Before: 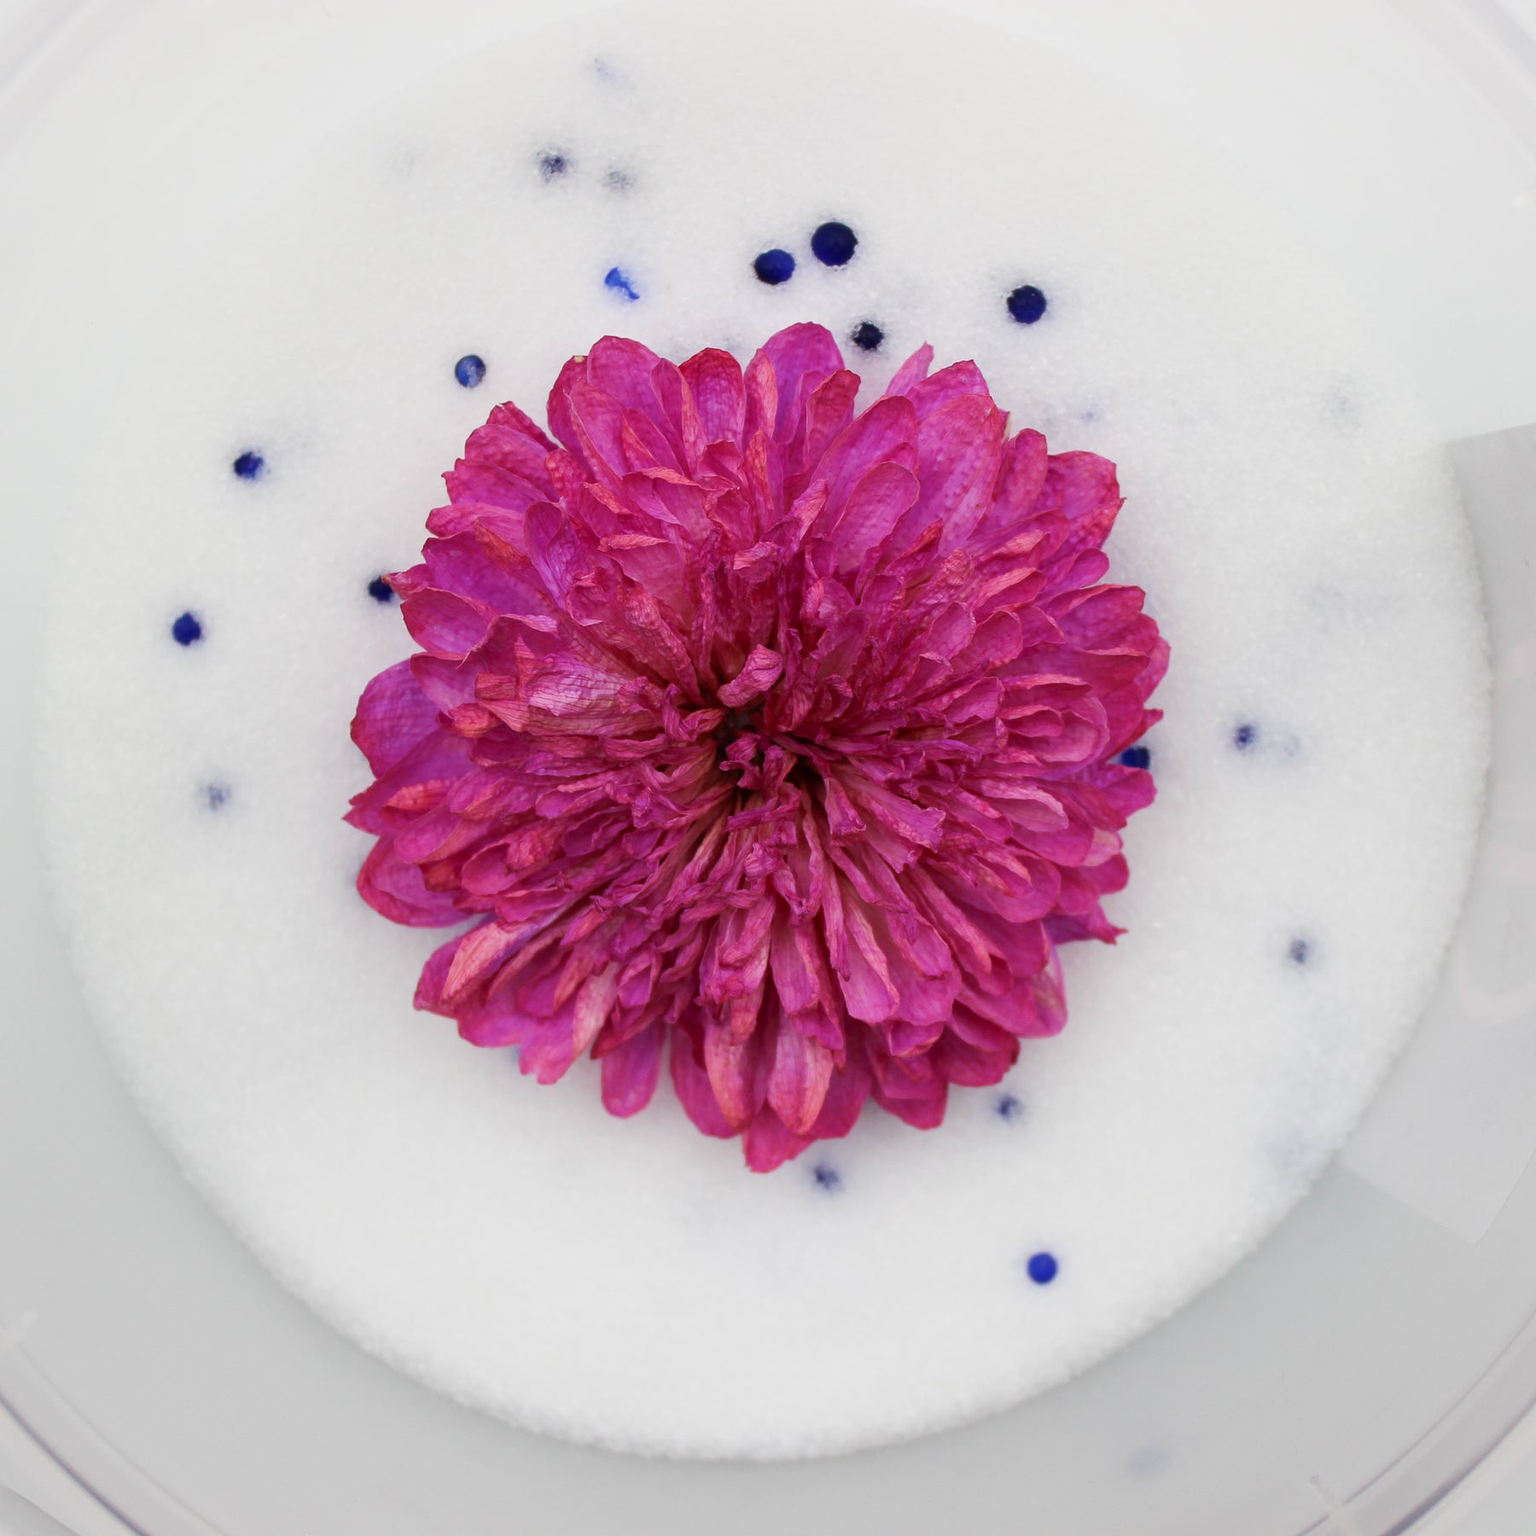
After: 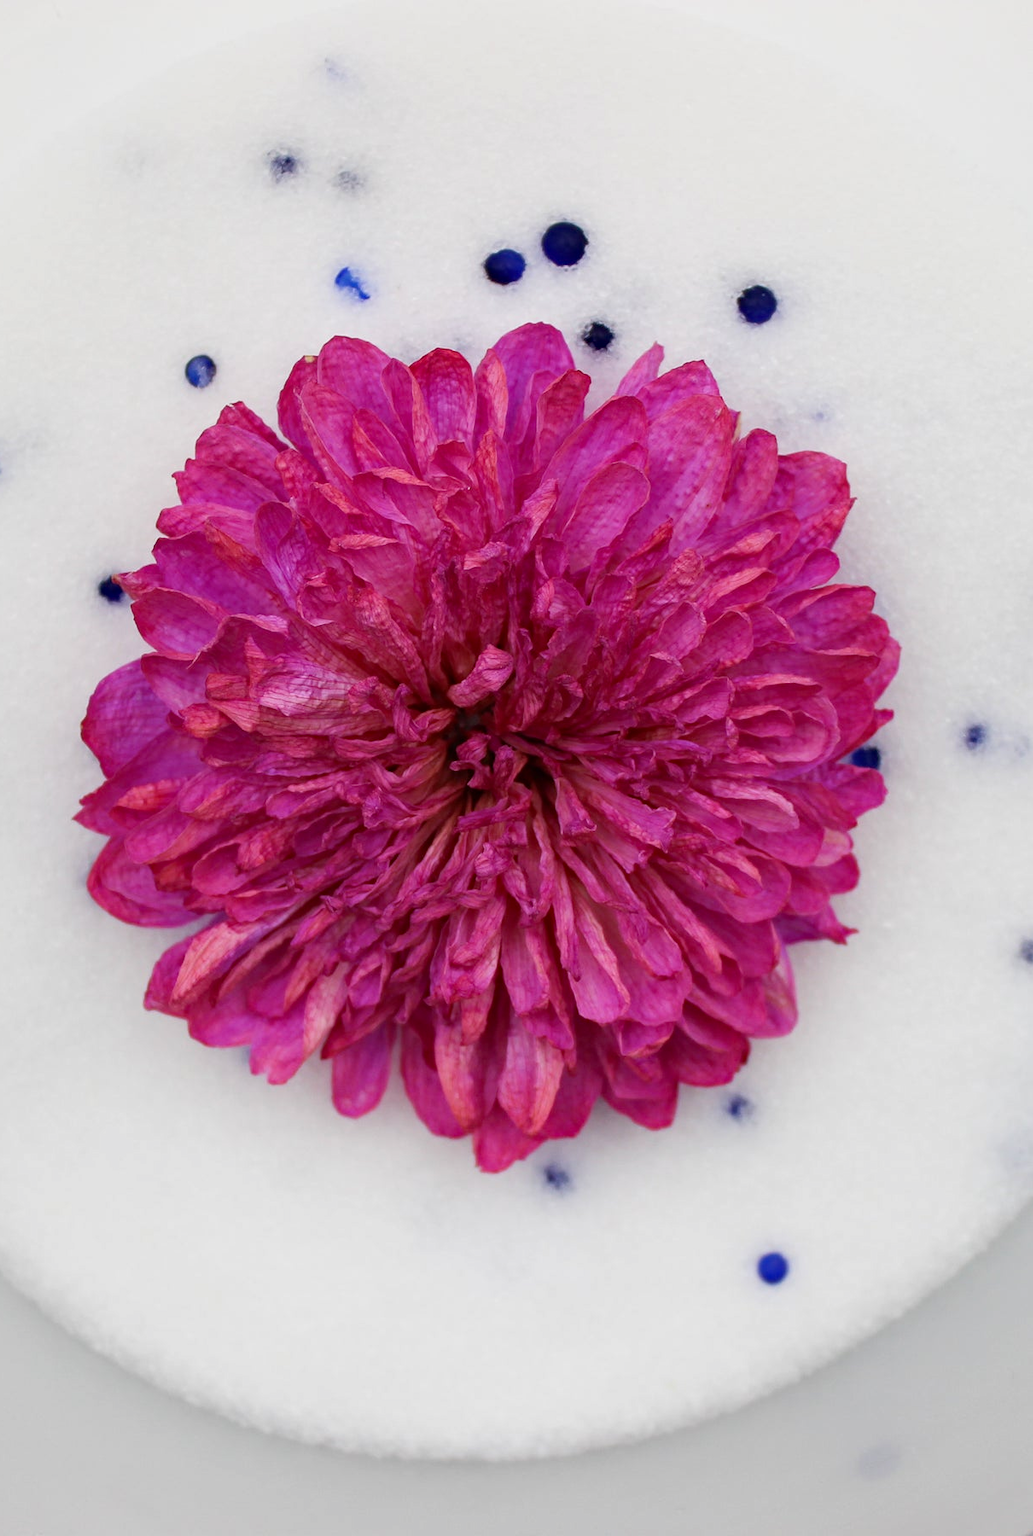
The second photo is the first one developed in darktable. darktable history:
haze removal: compatibility mode true, adaptive false
crop and rotate: left 17.578%, right 15.14%
